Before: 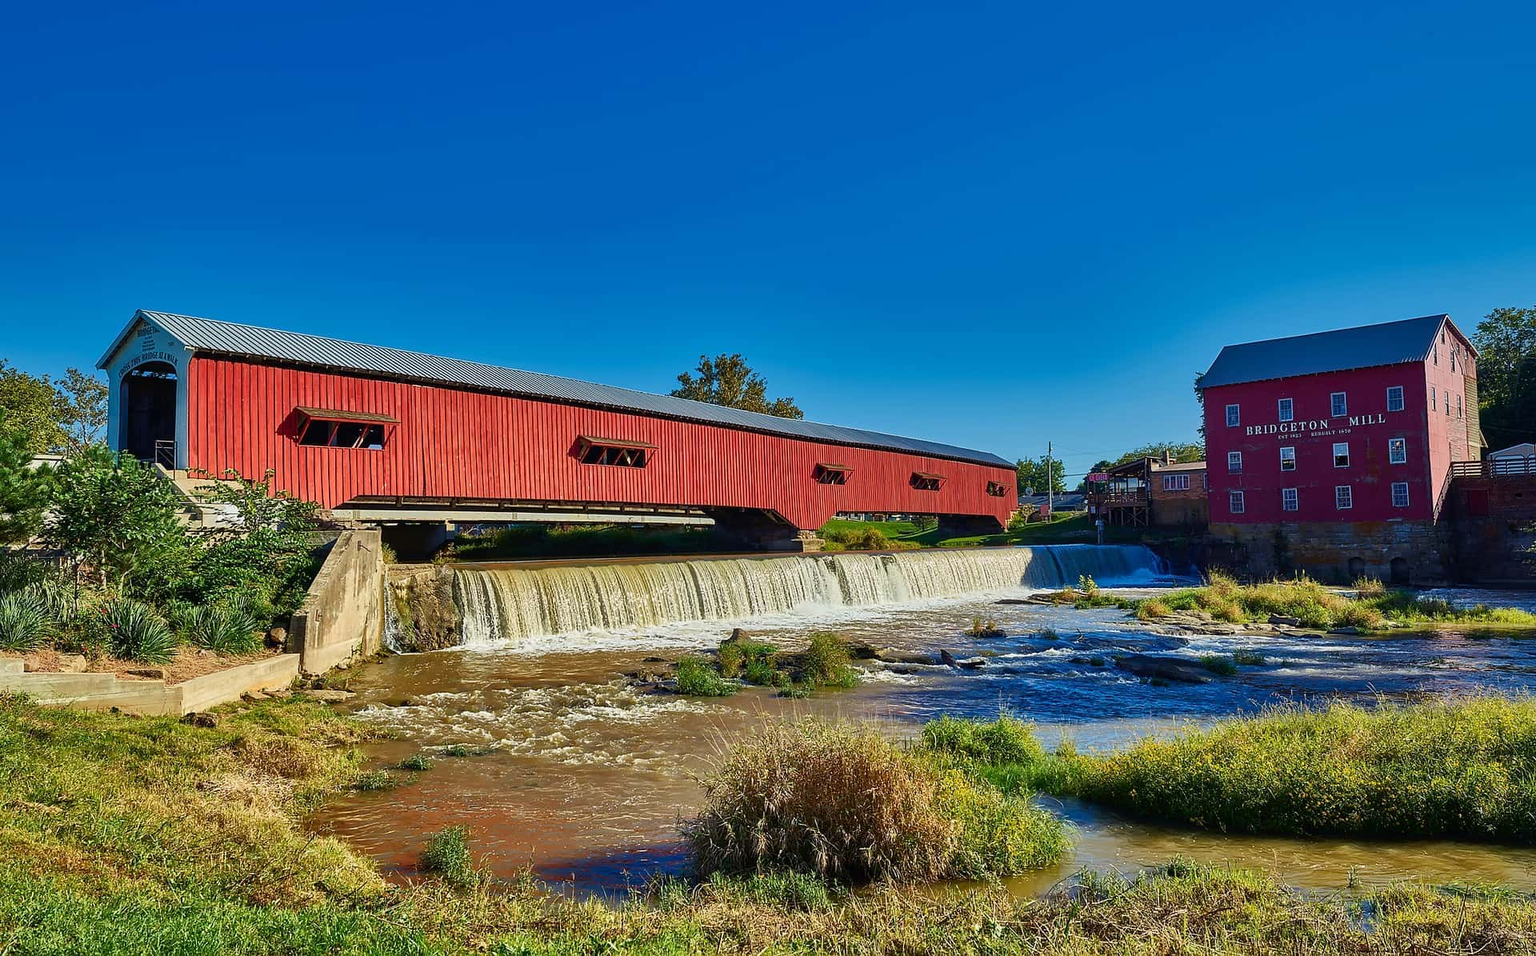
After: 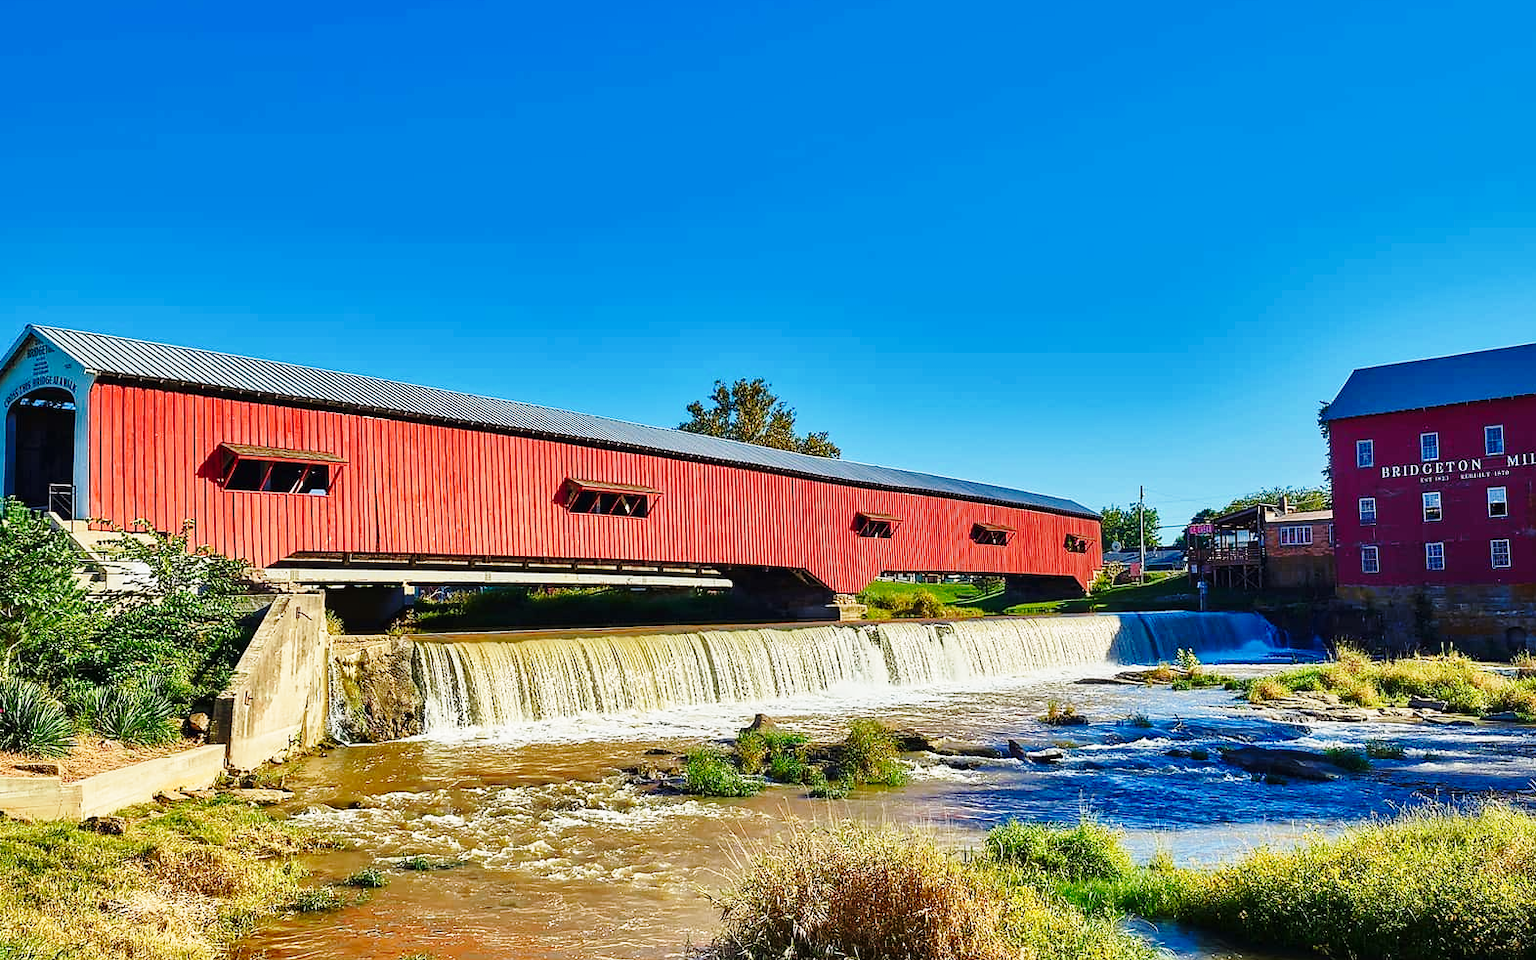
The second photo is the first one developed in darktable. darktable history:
base curve: curves: ch0 [(0, 0) (0.028, 0.03) (0.121, 0.232) (0.46, 0.748) (0.859, 0.968) (1, 1)], preserve colors none
crop and rotate: left 7.522%, top 4.639%, right 10.577%, bottom 13.084%
